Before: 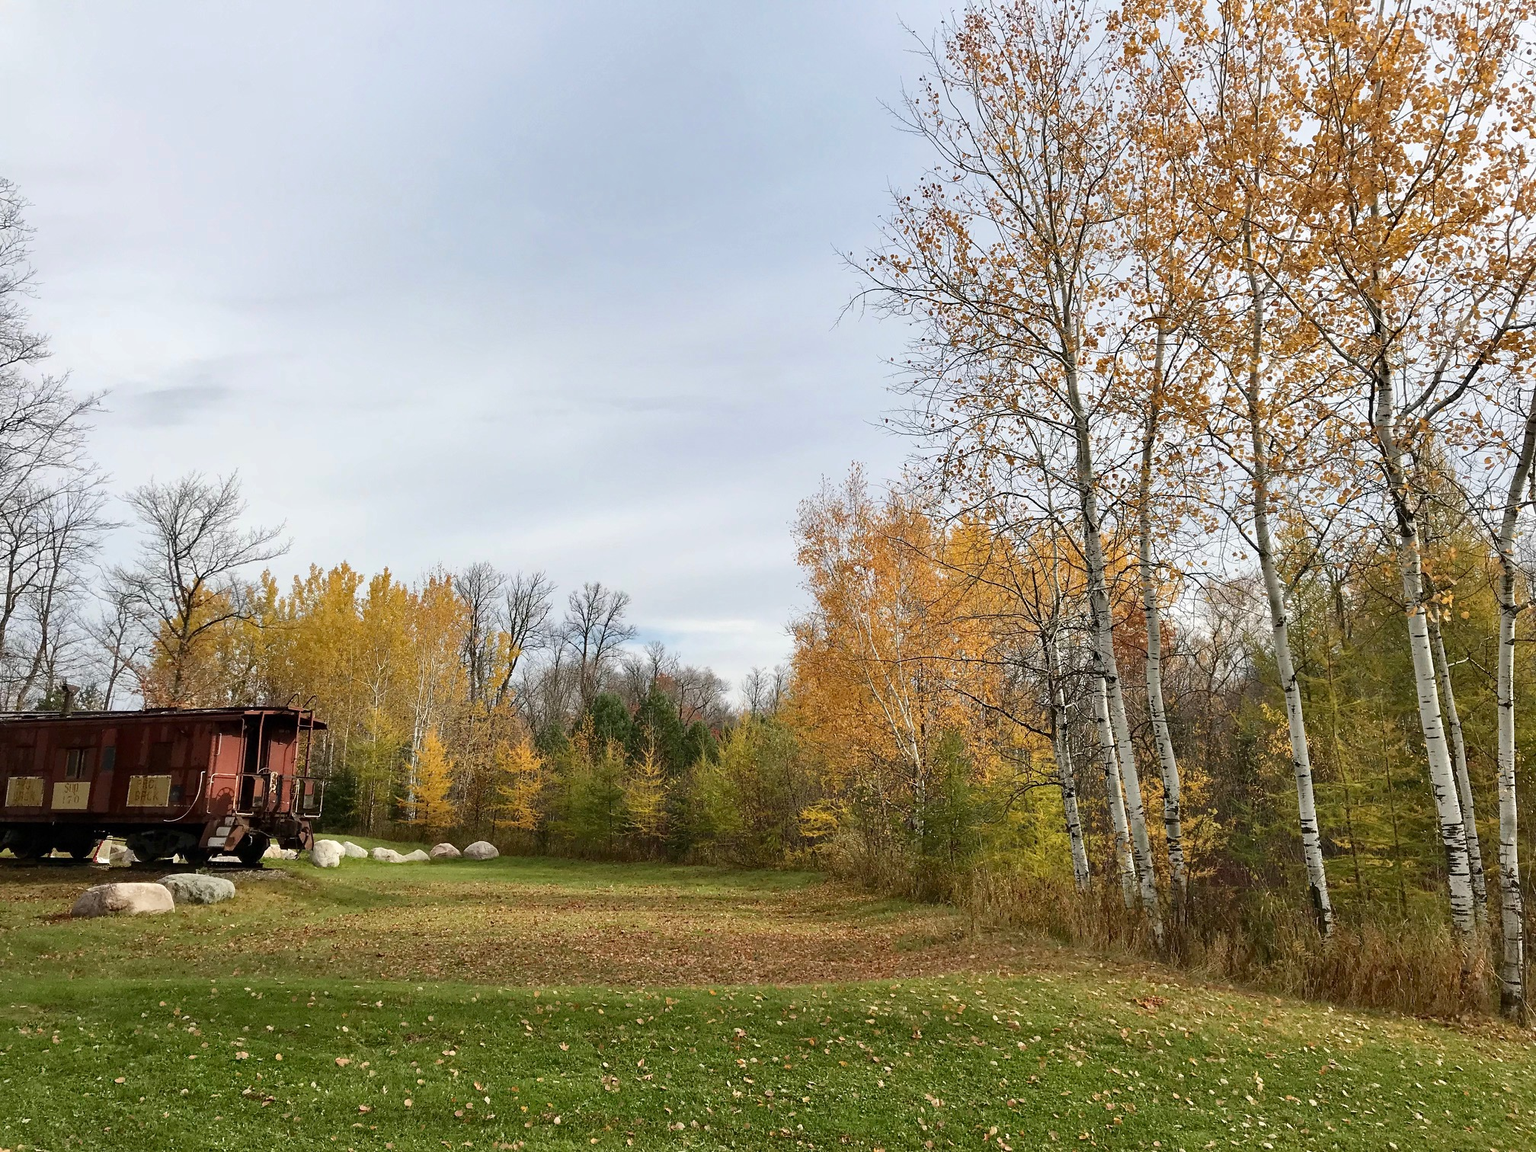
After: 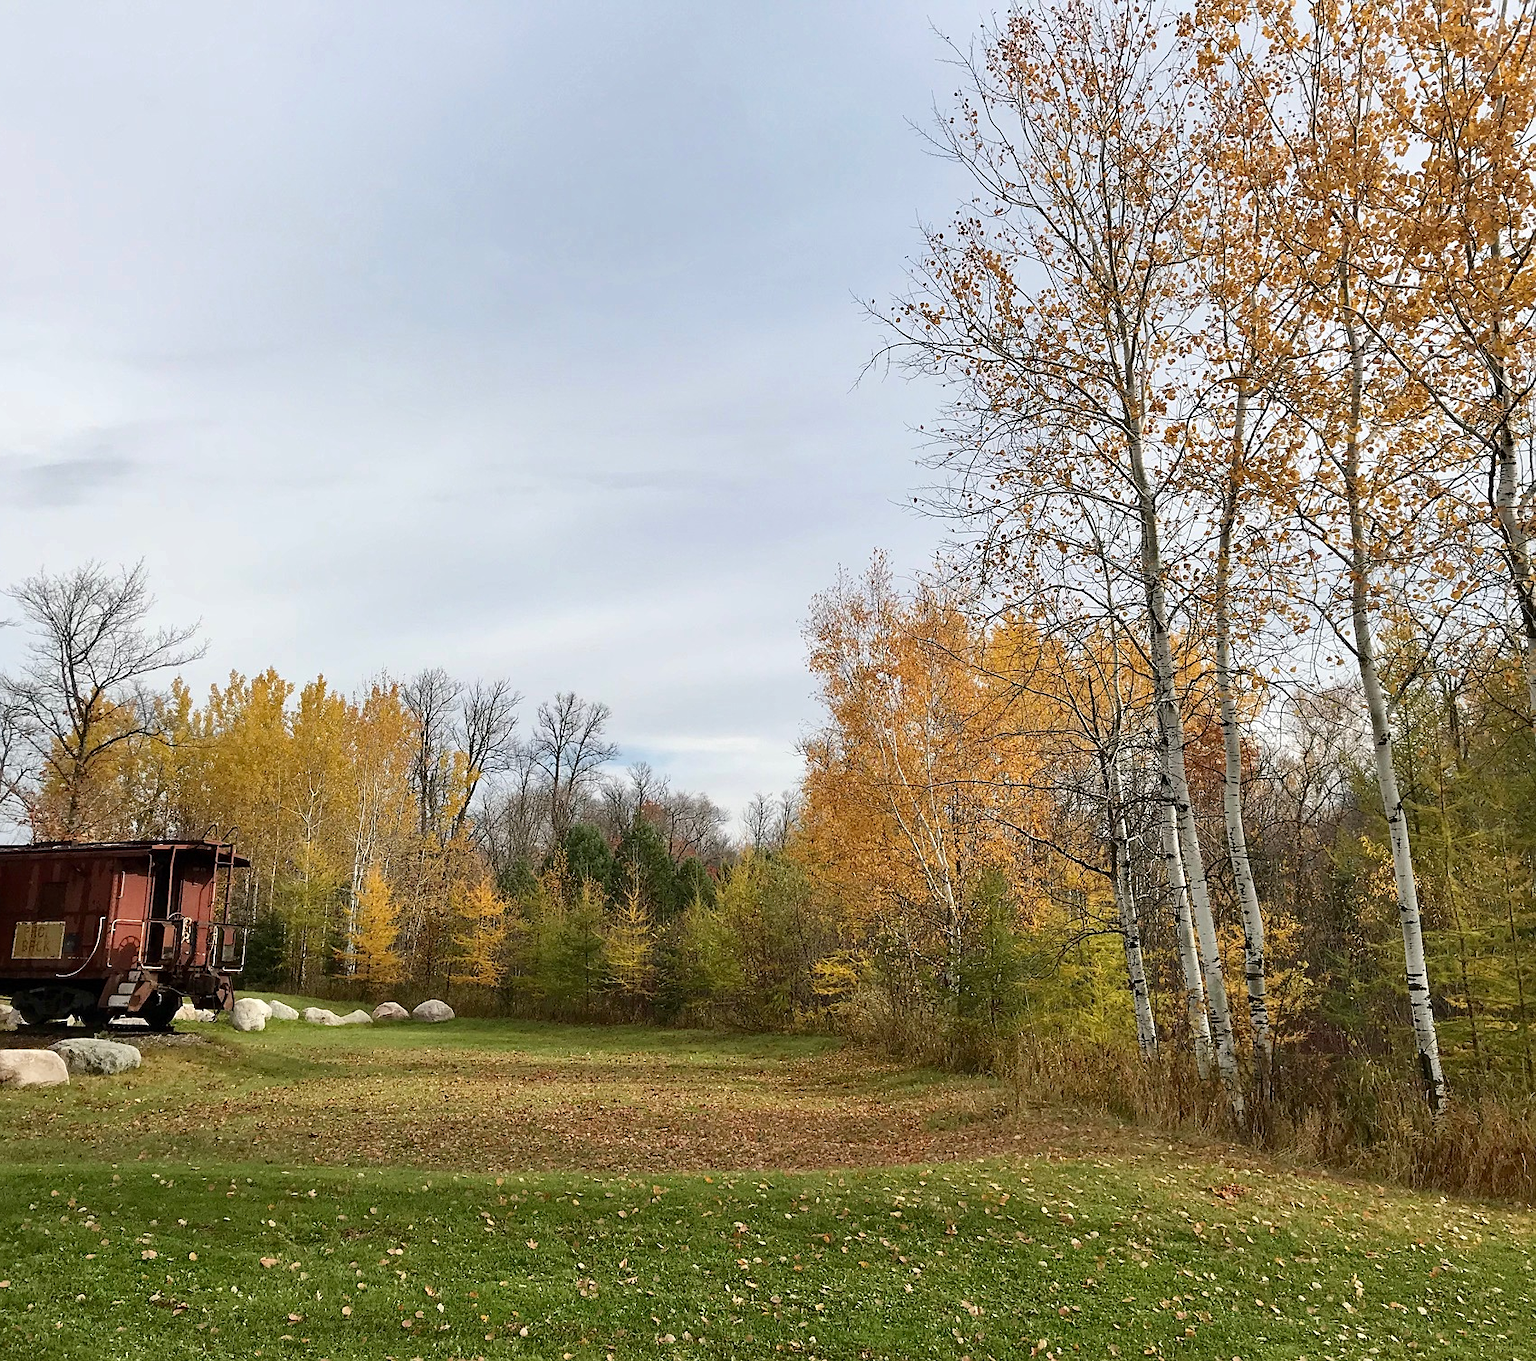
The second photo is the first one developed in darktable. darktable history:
crop: left 7.598%, right 7.873%
sharpen: radius 1.272, amount 0.305, threshold 0
